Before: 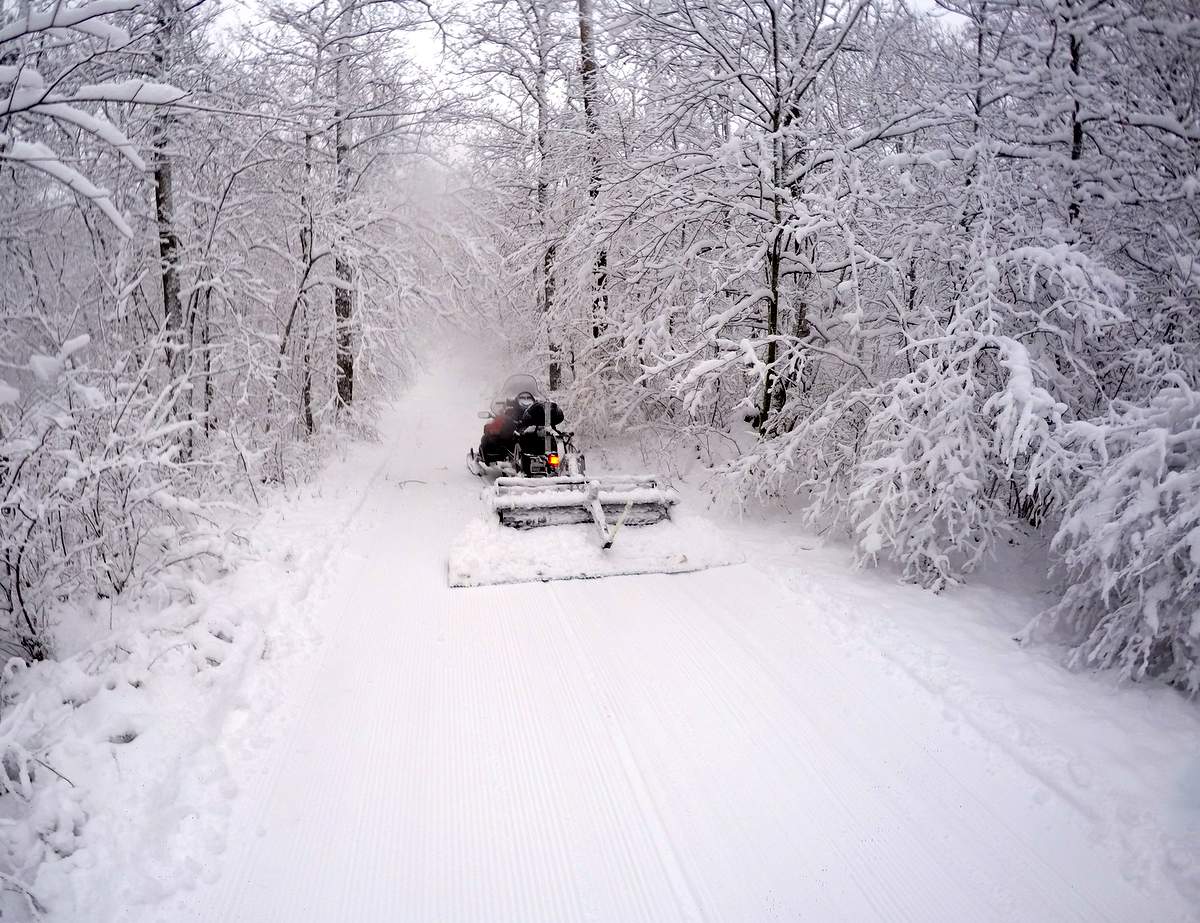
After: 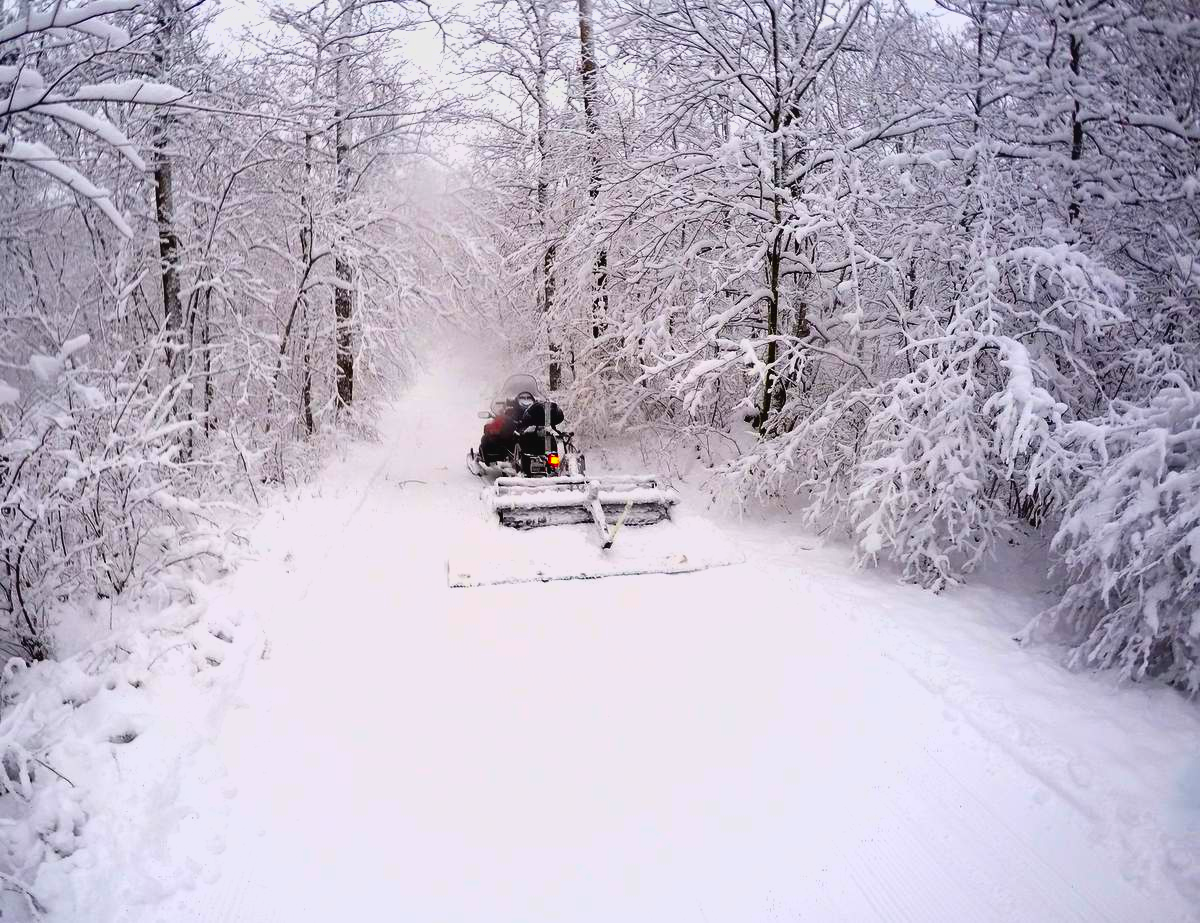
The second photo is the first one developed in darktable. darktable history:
exposure: exposure 0.4 EV, compensate highlight preservation false
contrast brightness saturation: contrast 0.12, brightness -0.12, saturation 0.2
lowpass: radius 0.1, contrast 0.85, saturation 1.1, unbound 0
